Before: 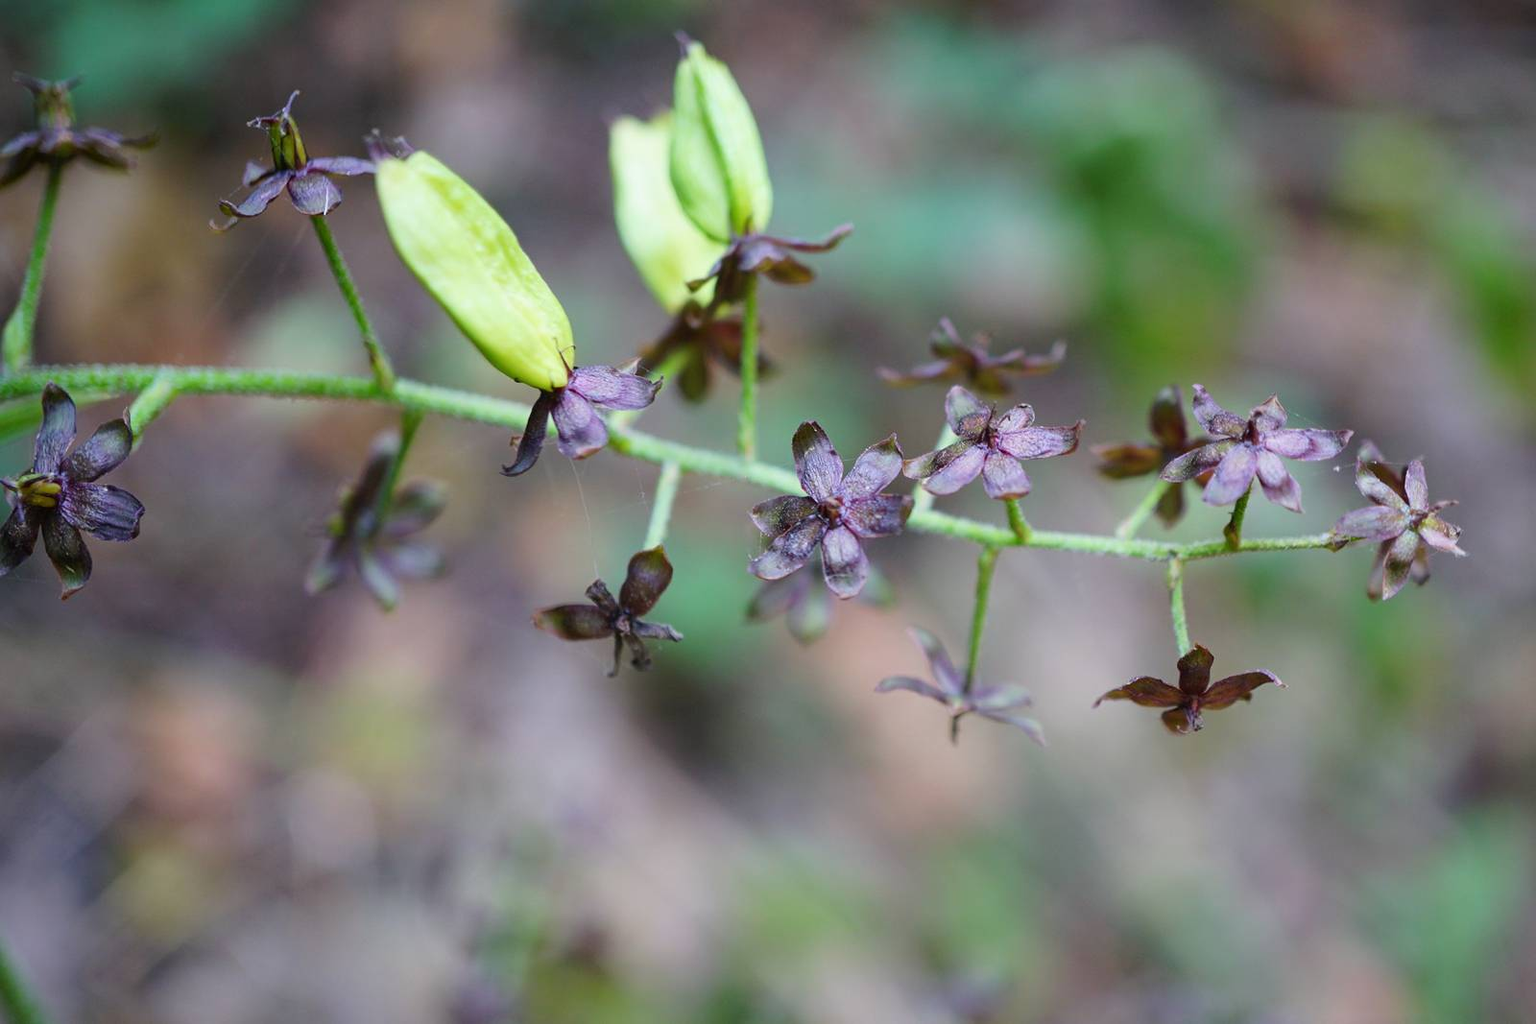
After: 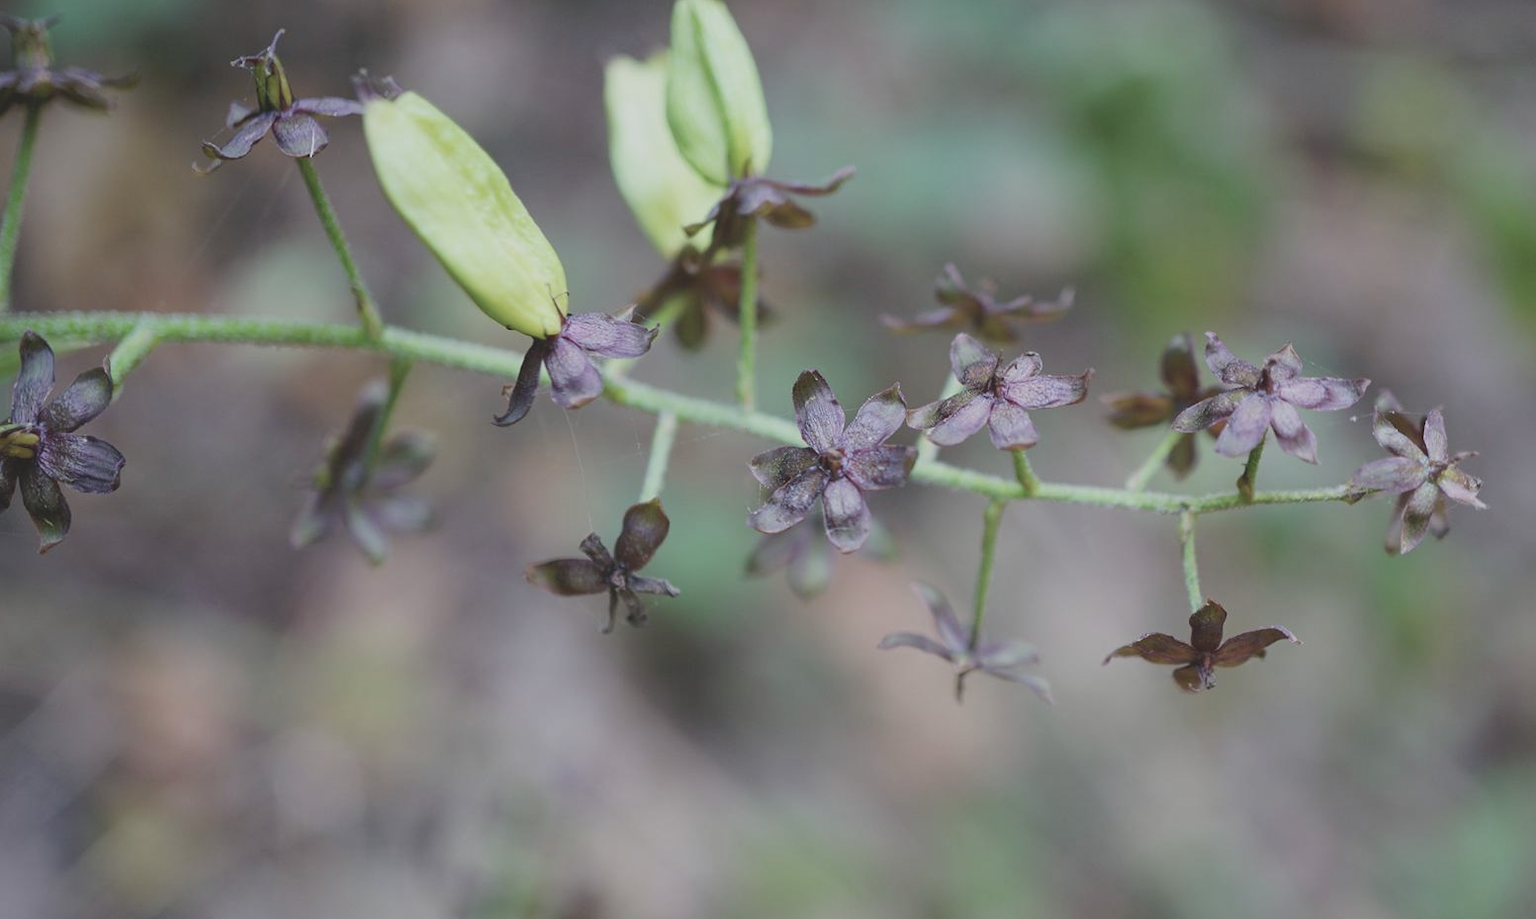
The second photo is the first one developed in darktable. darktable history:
crop: left 1.507%, top 6.147%, right 1.379%, bottom 6.637%
contrast brightness saturation: contrast -0.26, saturation -0.43
